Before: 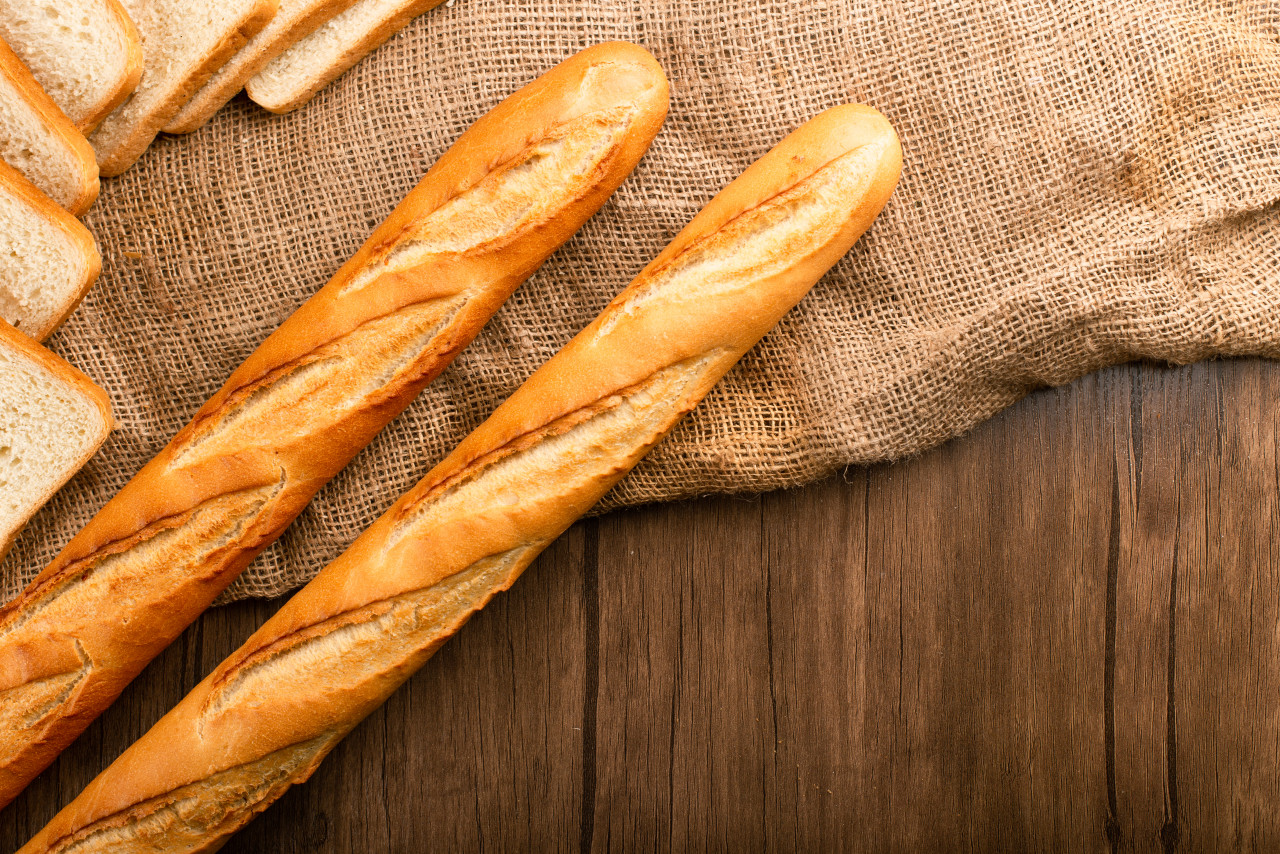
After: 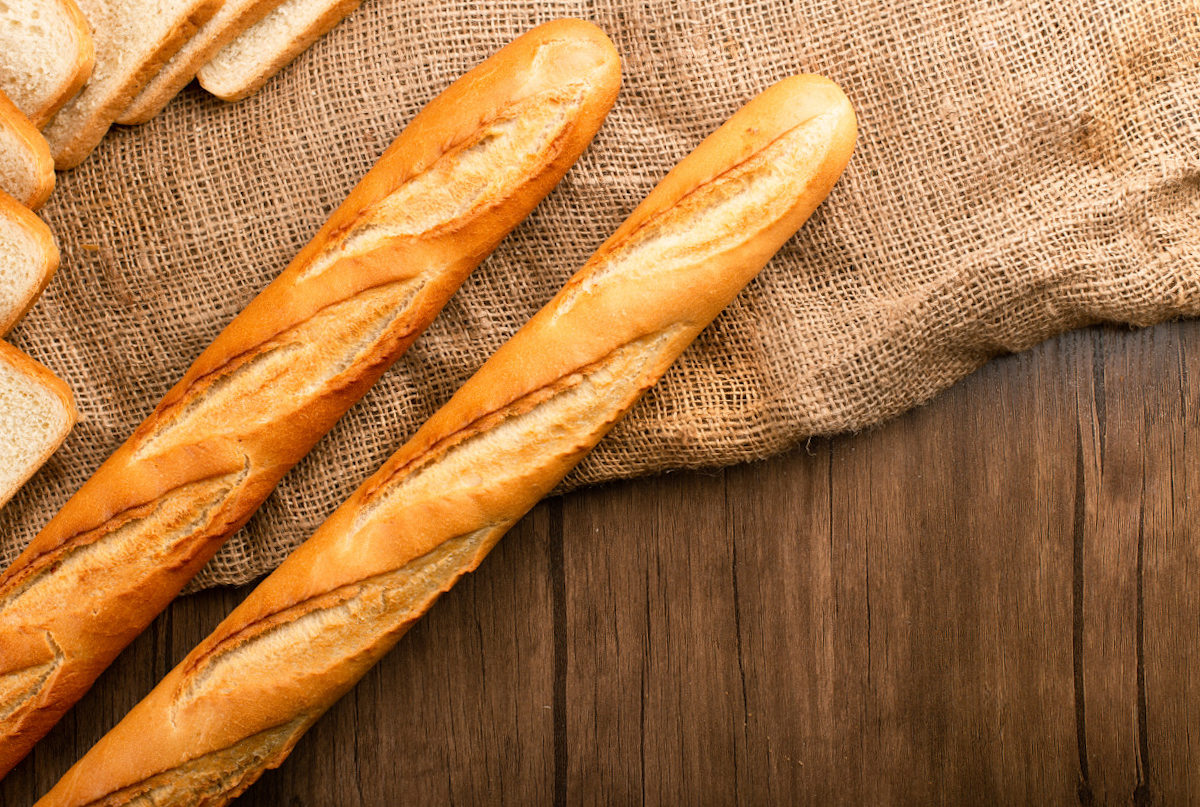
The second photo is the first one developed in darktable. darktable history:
crop and rotate: angle -0.5°
rotate and perspective: rotation -2.12°, lens shift (vertical) 0.009, lens shift (horizontal) -0.008, automatic cropping original format, crop left 0.036, crop right 0.964, crop top 0.05, crop bottom 0.959
